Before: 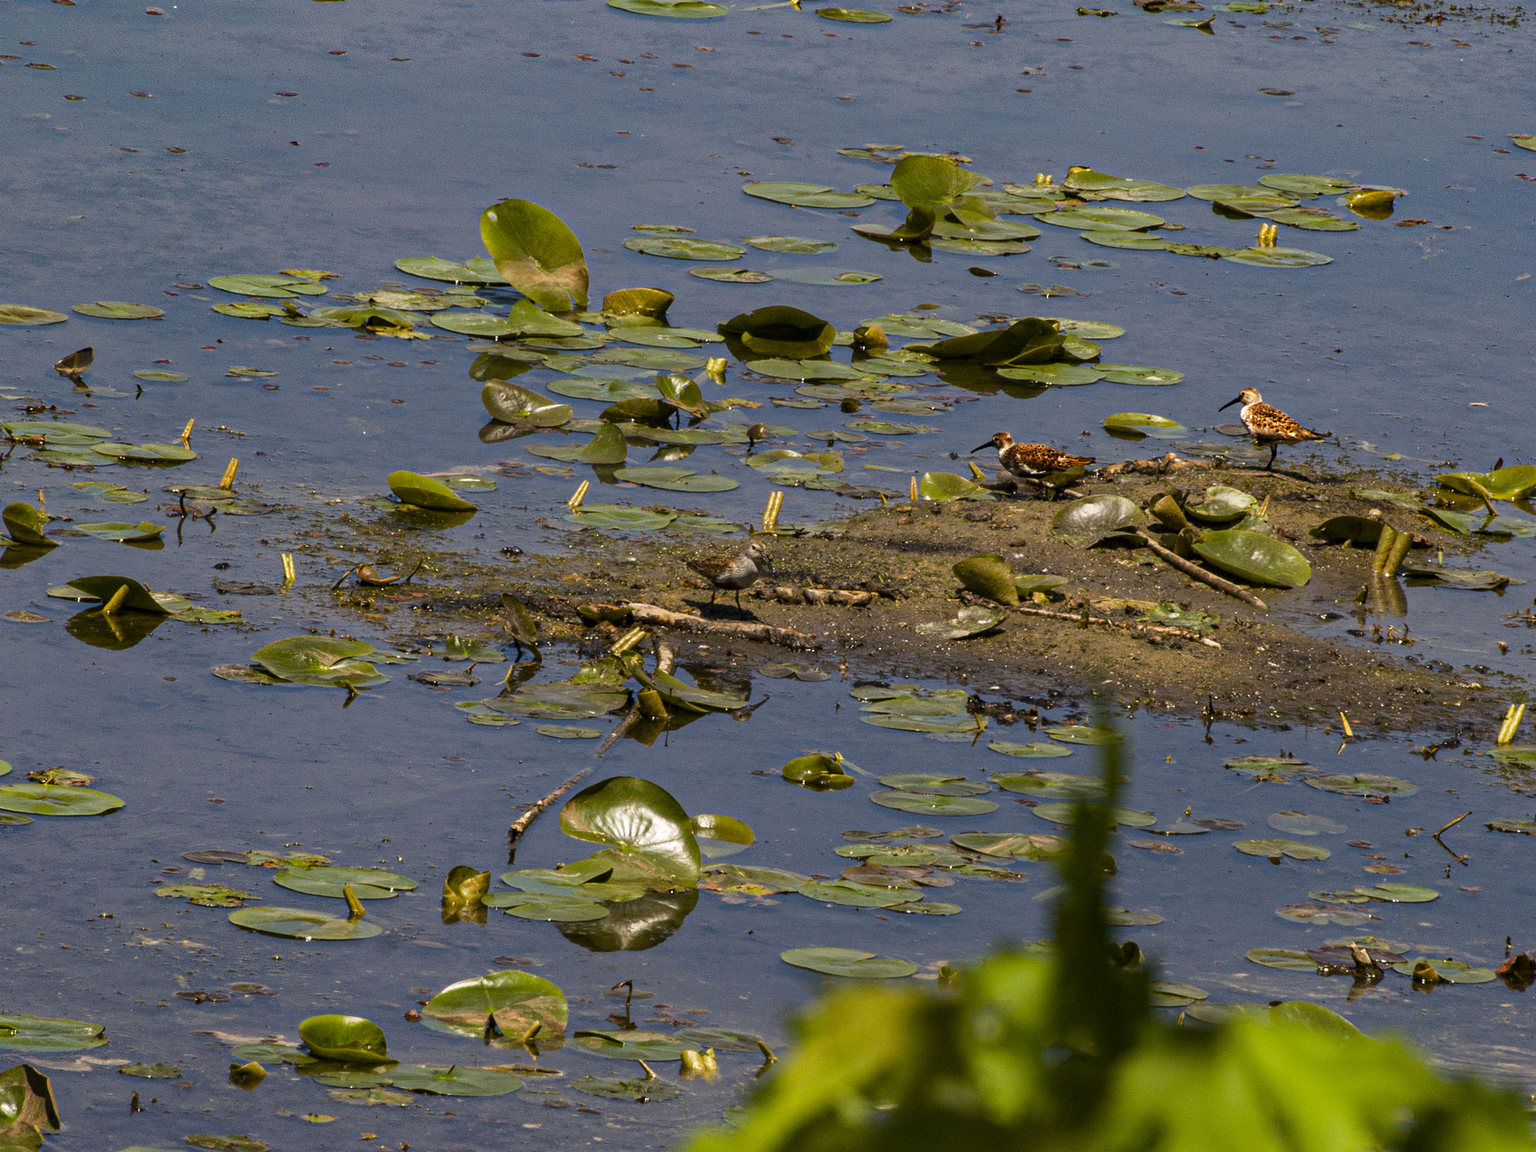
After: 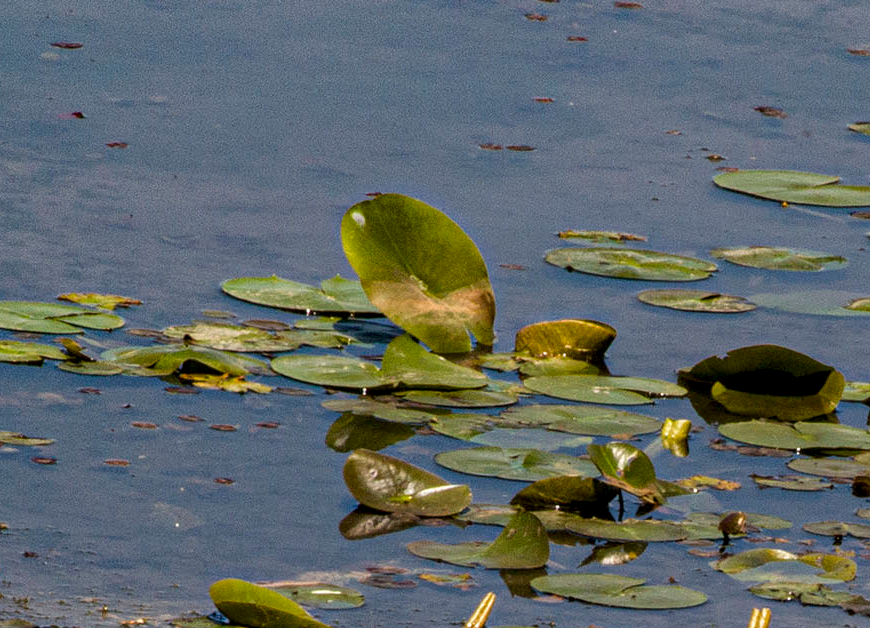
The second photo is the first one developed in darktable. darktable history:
crop: left 15.619%, top 5.44%, right 44.356%, bottom 56.059%
local contrast: on, module defaults
